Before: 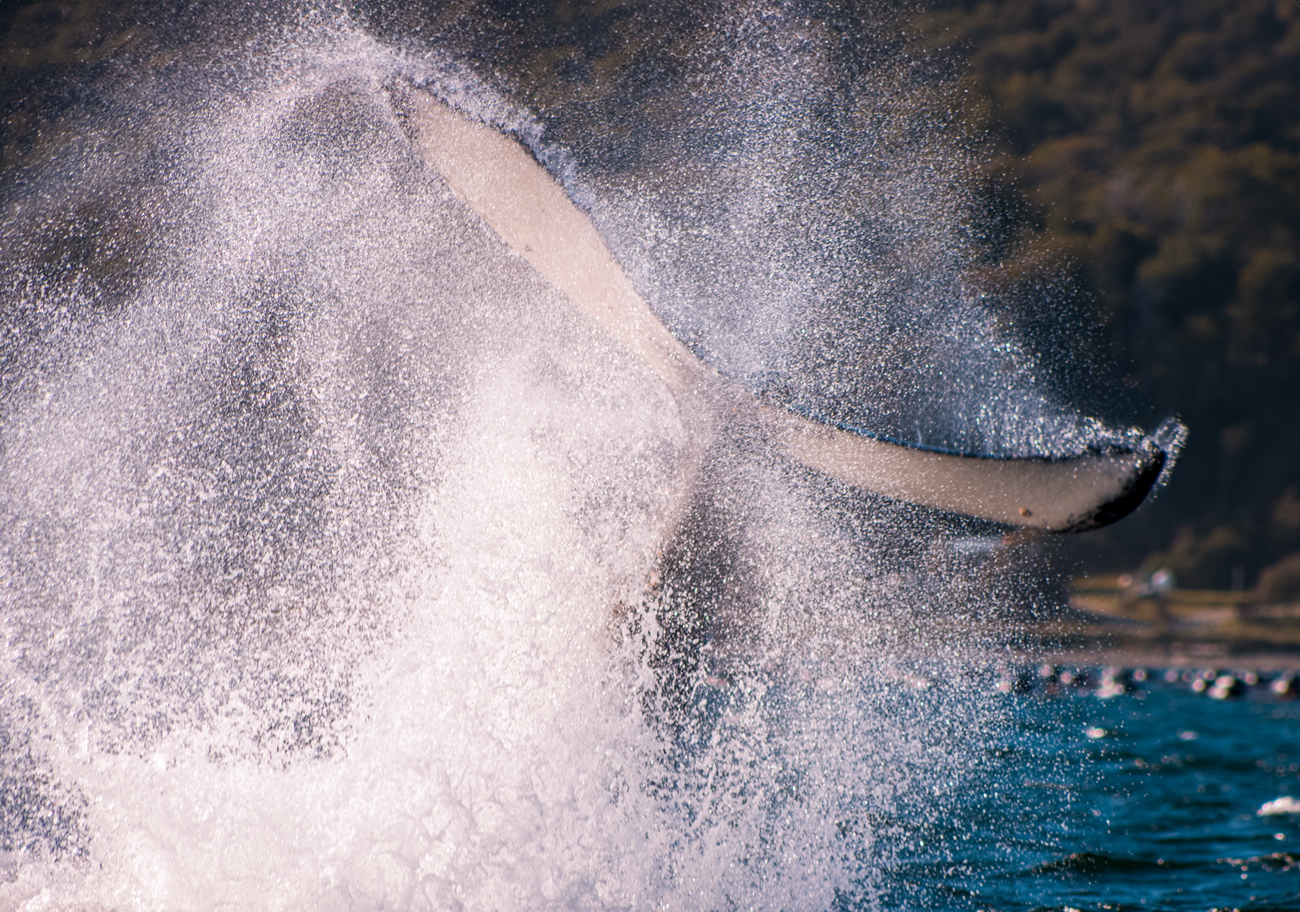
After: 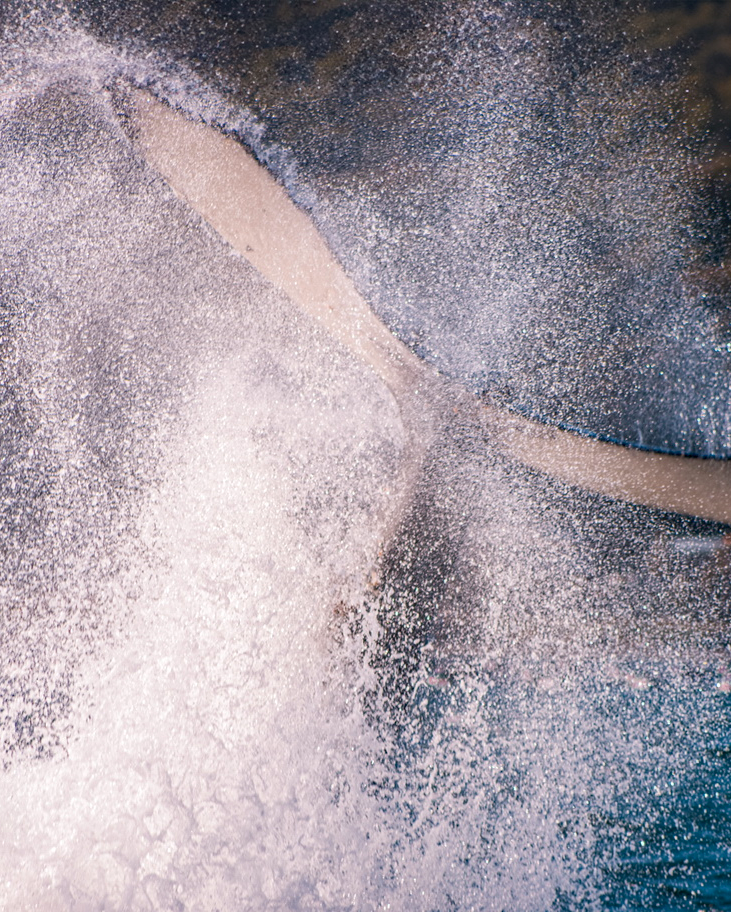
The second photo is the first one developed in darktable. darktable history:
haze removal: compatibility mode true, adaptive false
crop: left 21.496%, right 22.254%
